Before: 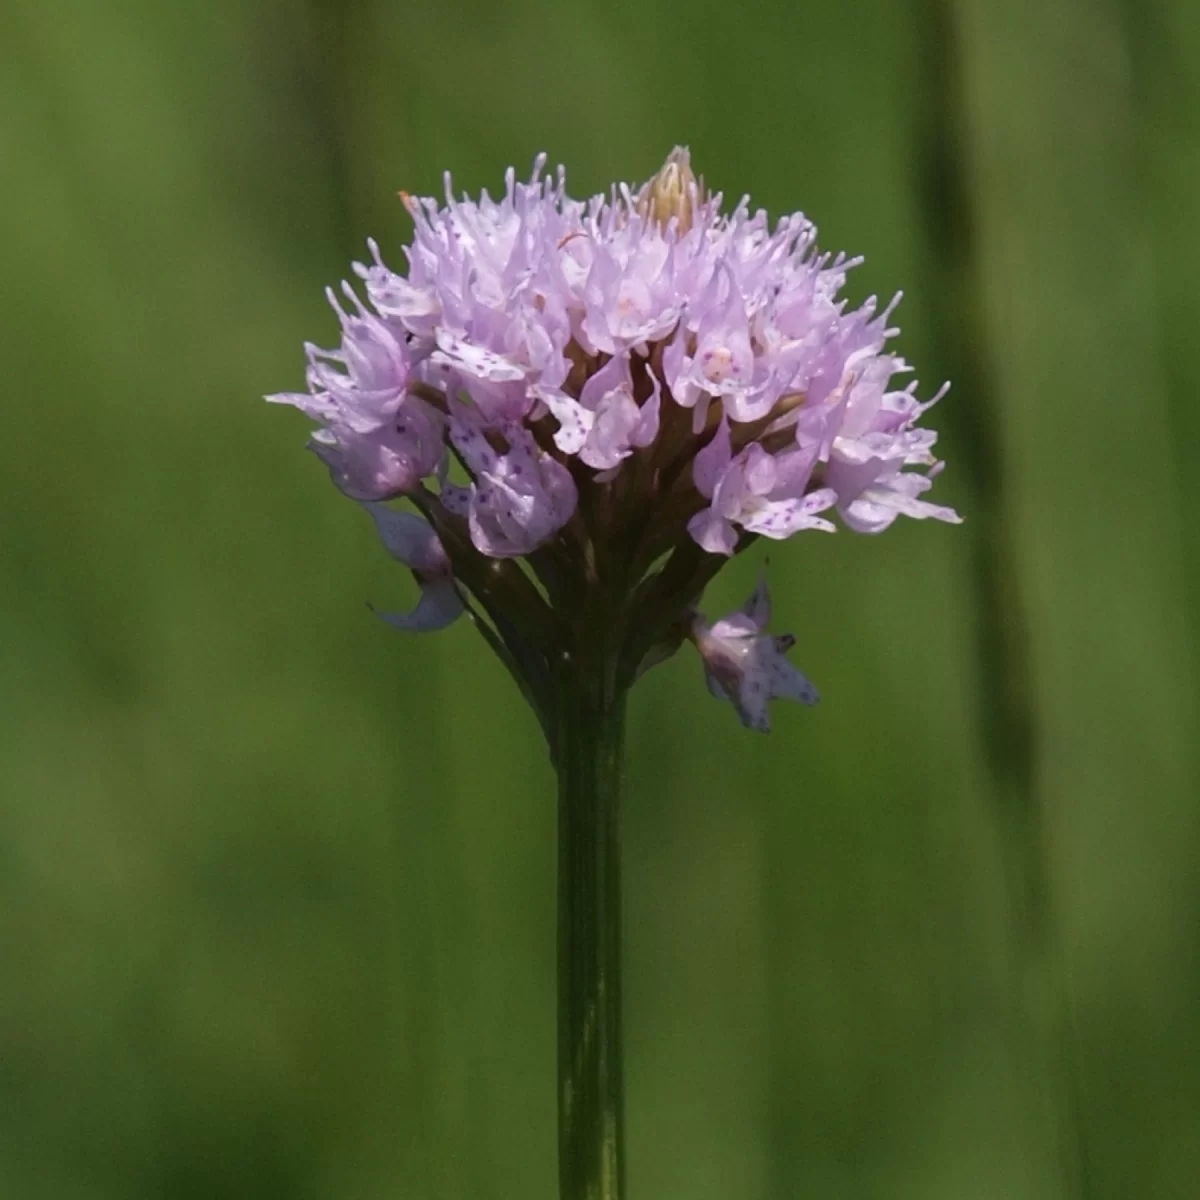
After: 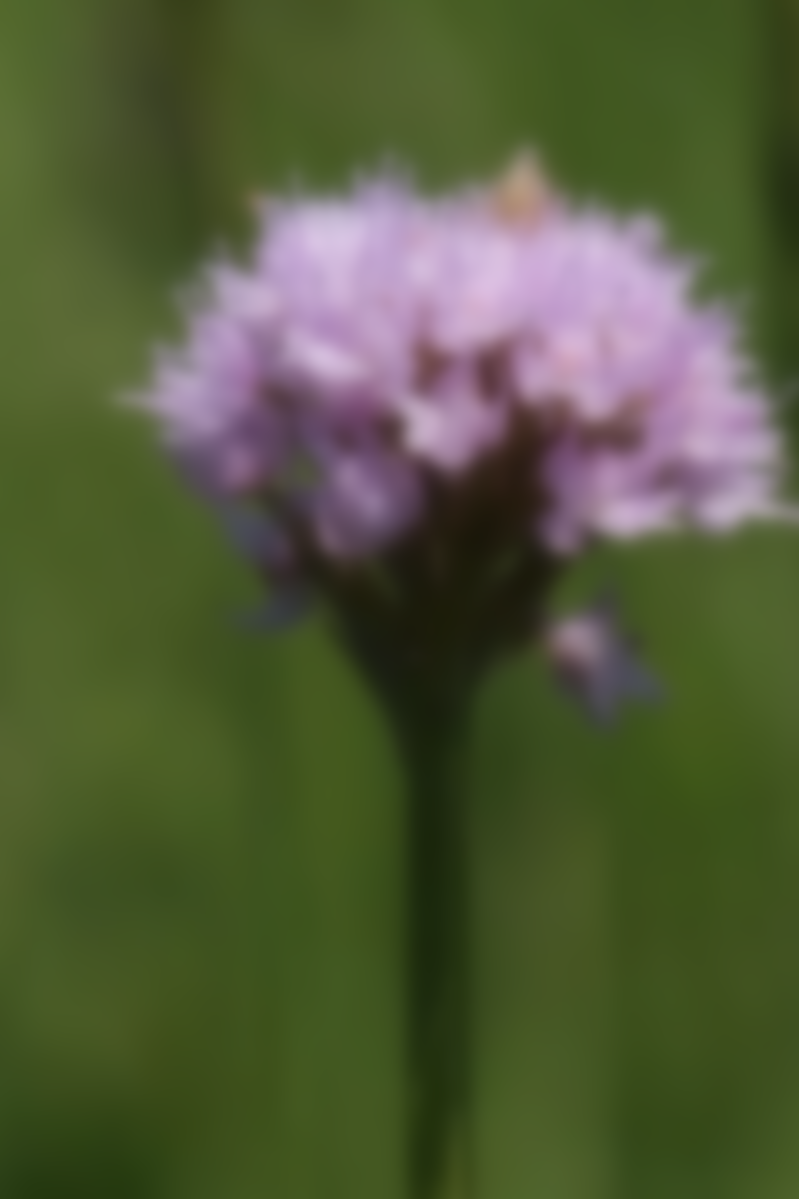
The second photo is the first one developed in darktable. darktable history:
crop and rotate: left 12.673%, right 20.66%
lowpass: on, module defaults
sharpen: radius 5.325, amount 0.312, threshold 26.433
